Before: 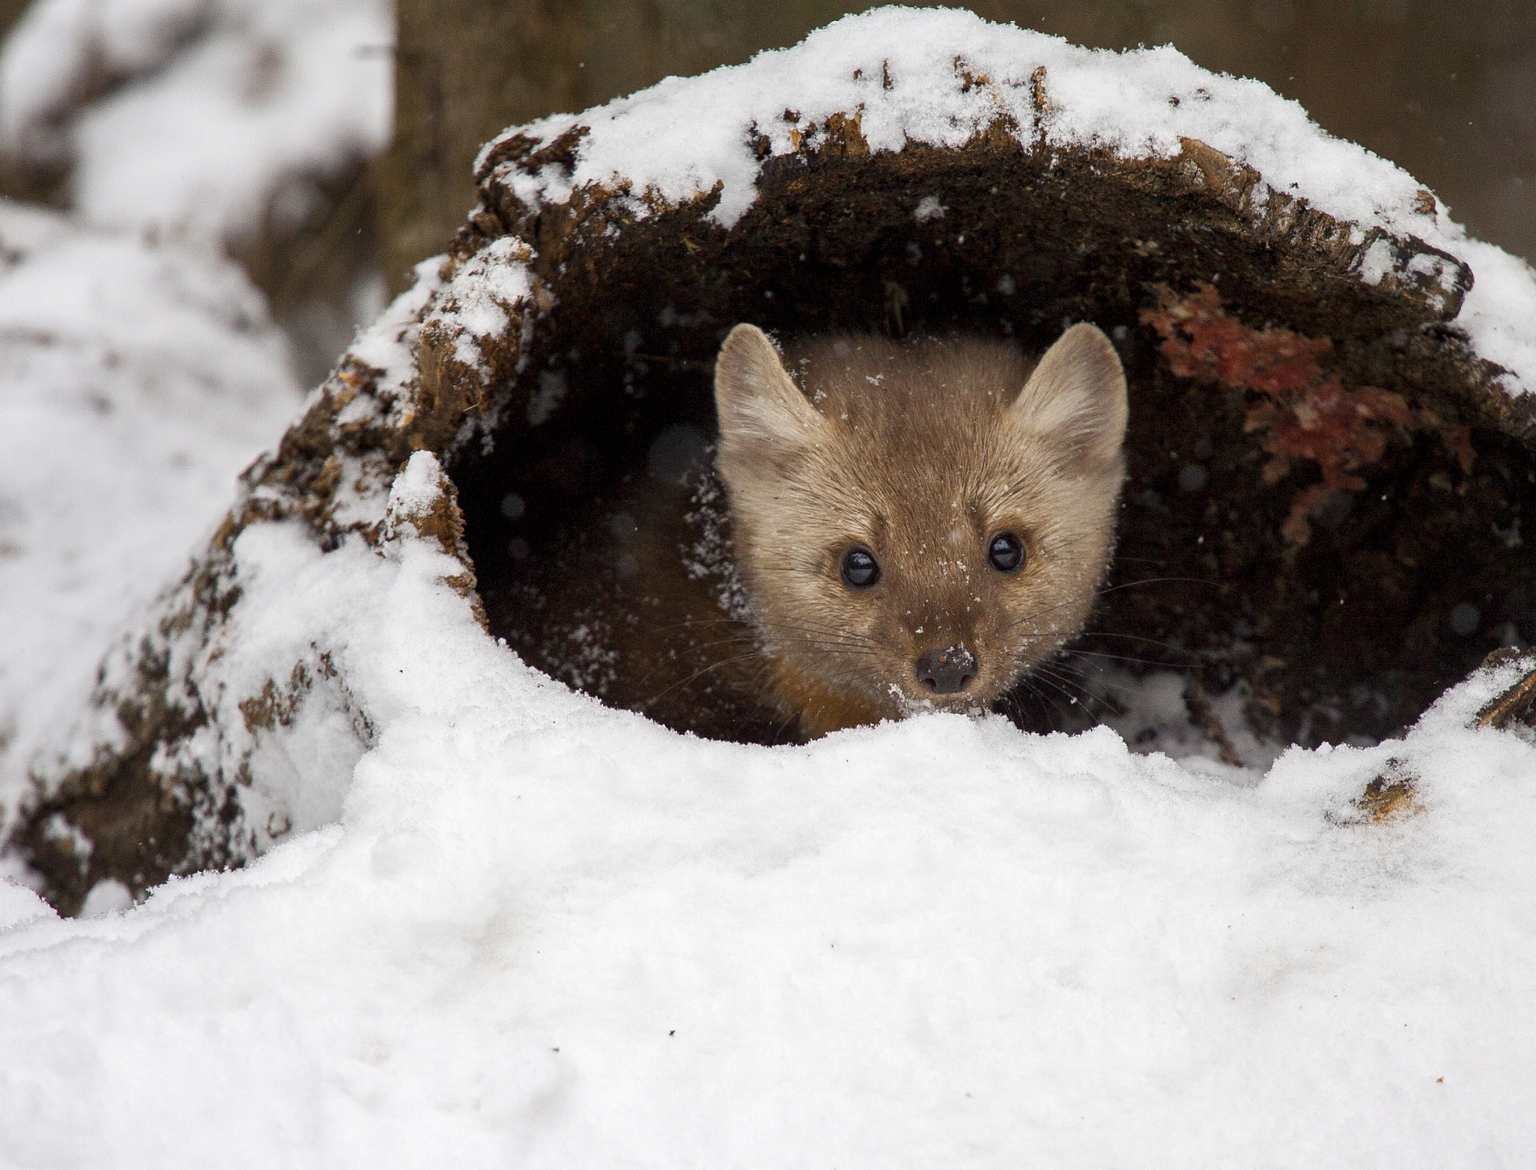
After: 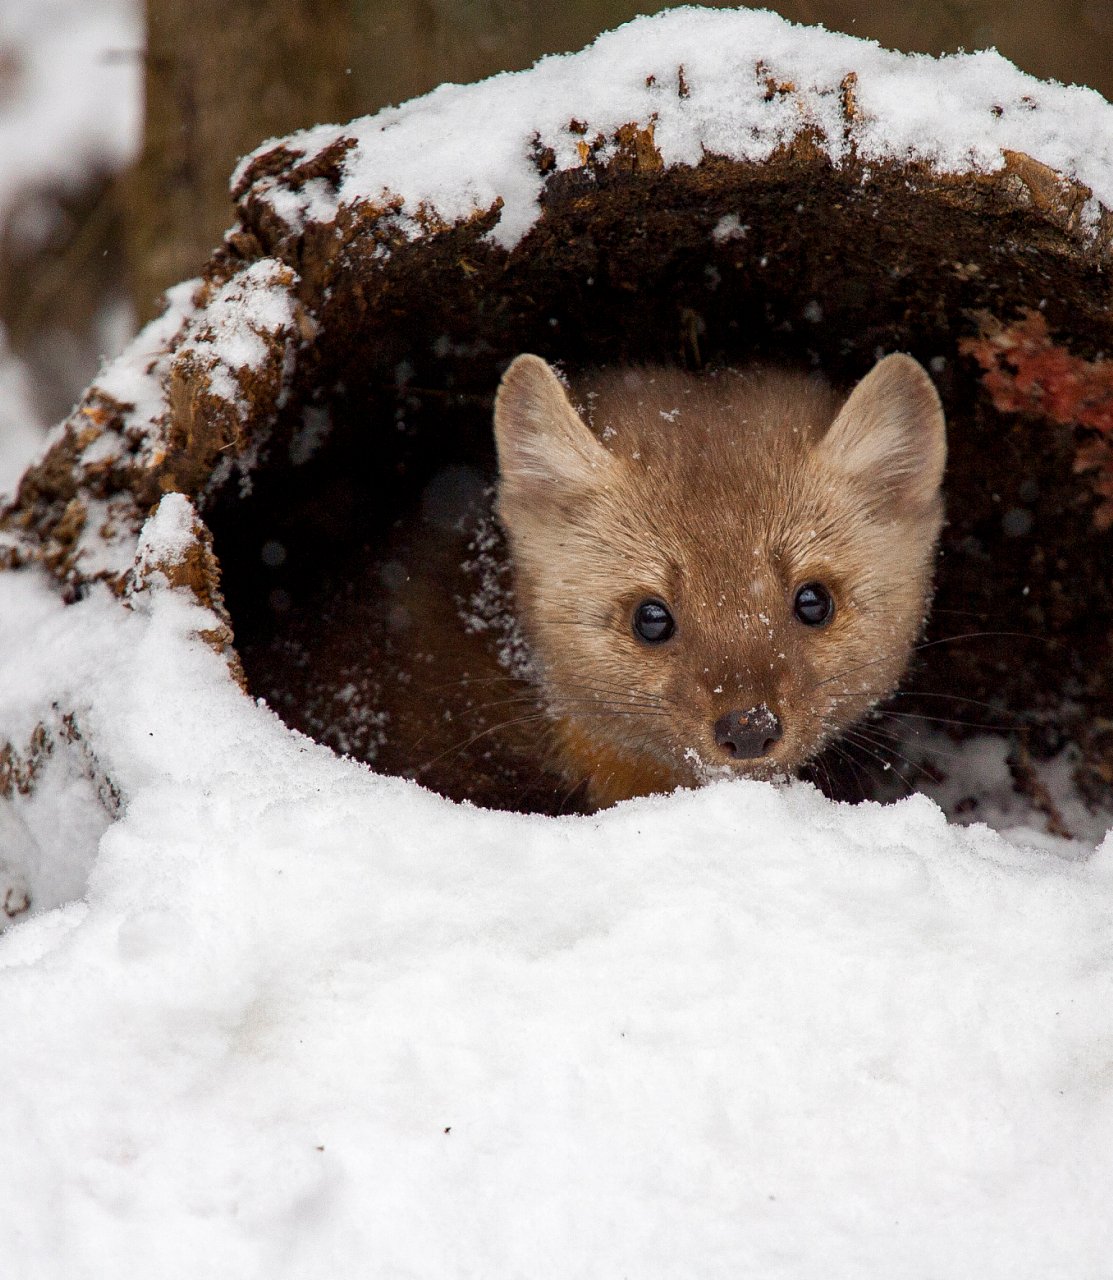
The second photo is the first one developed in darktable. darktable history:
crop: left 17.153%, right 16.6%
haze removal: strength 0.115, distance 0.249, compatibility mode true, adaptive false
tone equalizer: edges refinement/feathering 500, mask exposure compensation -1.57 EV, preserve details no
